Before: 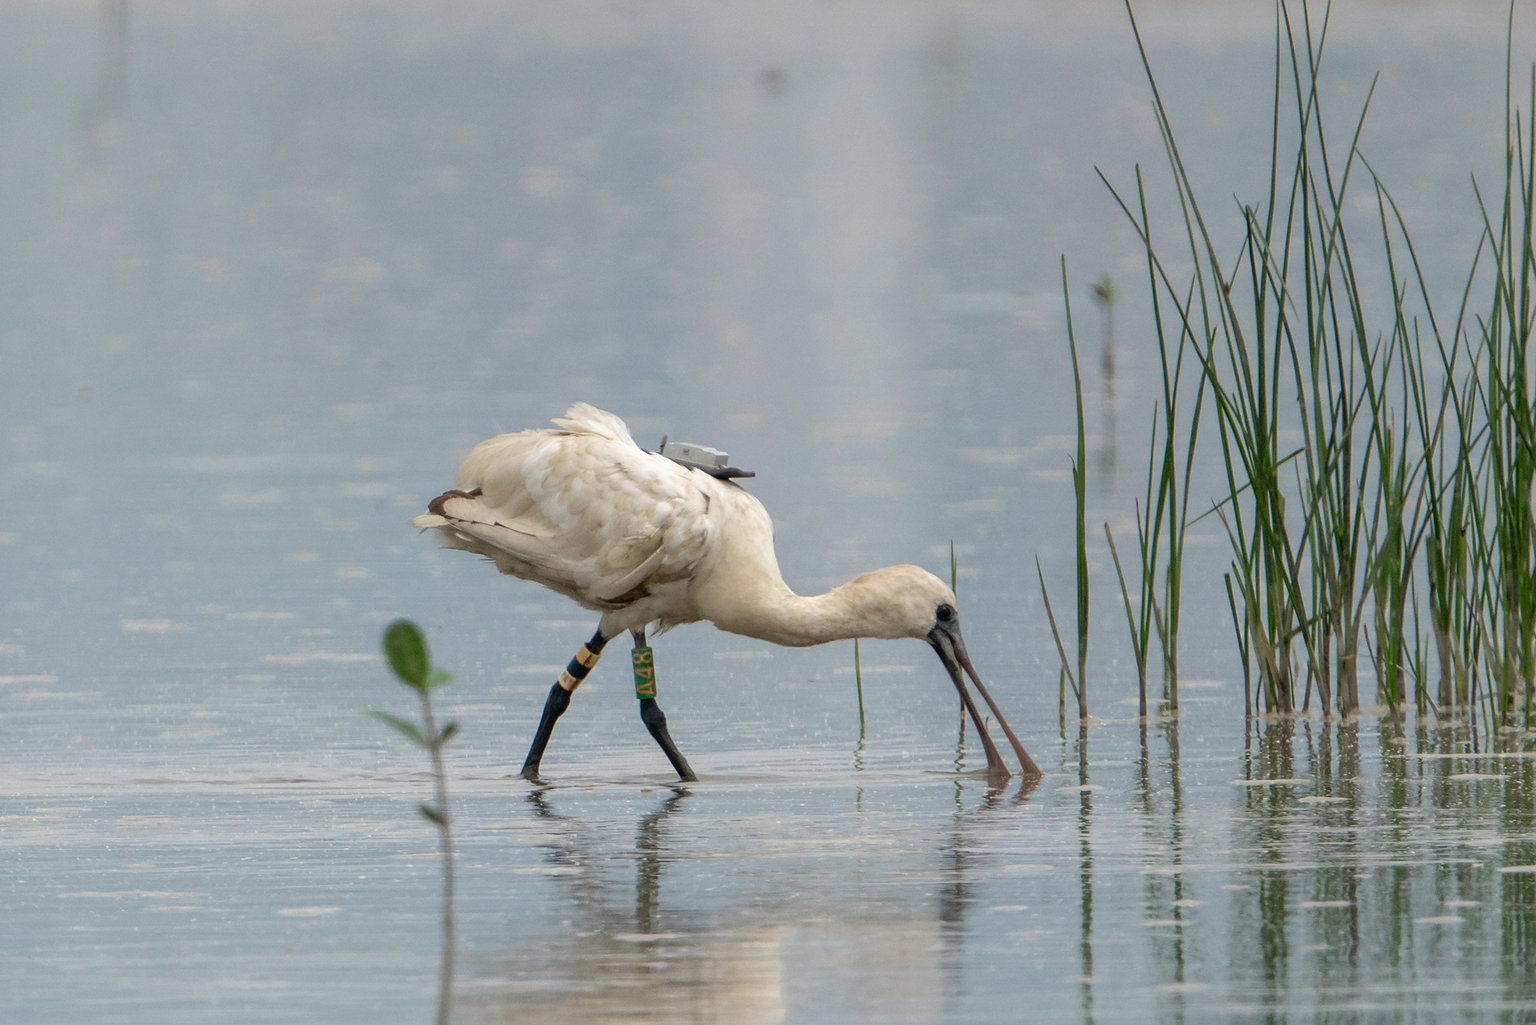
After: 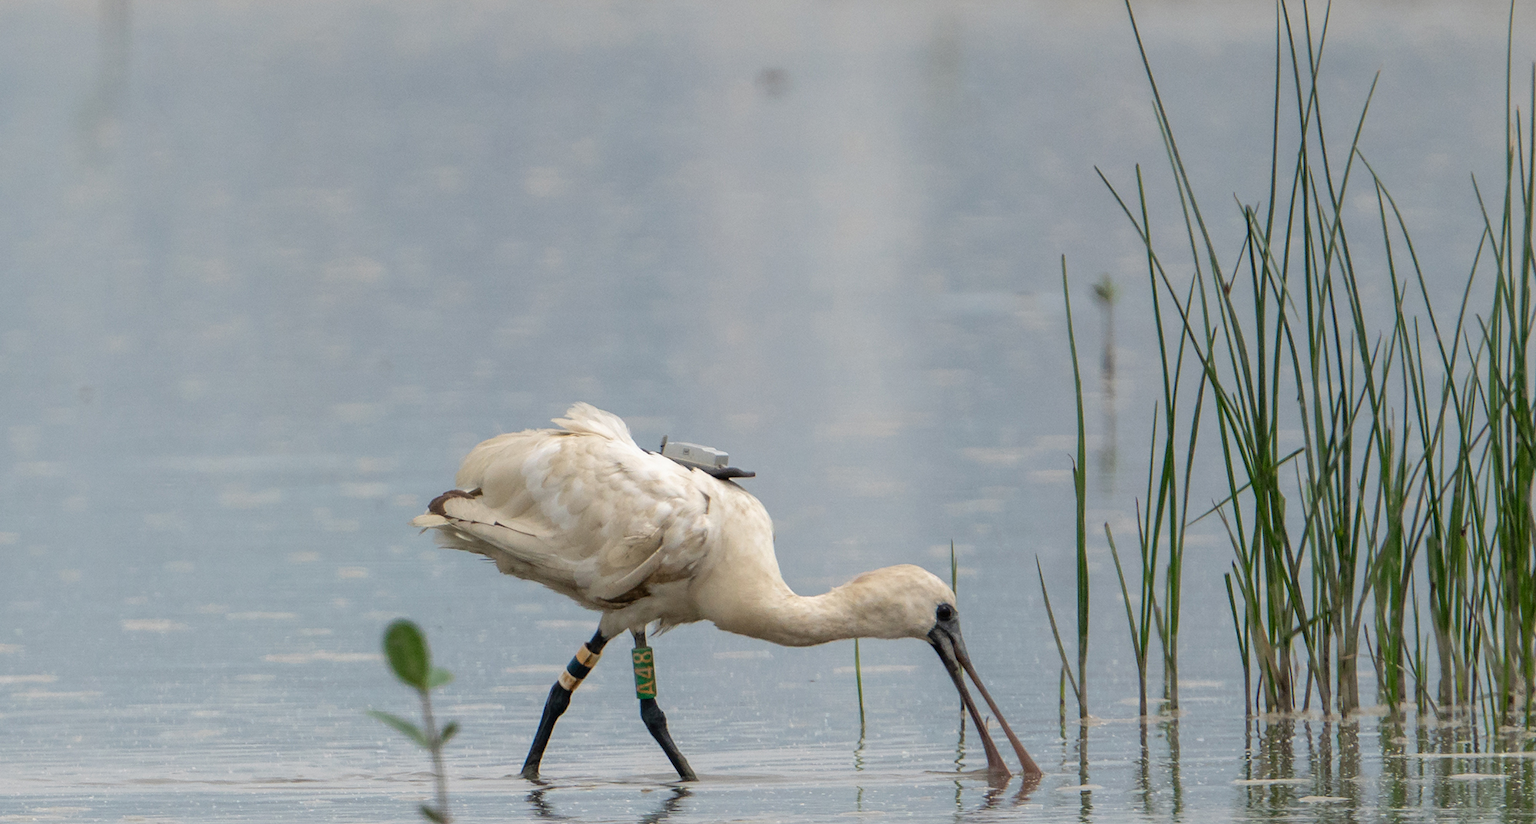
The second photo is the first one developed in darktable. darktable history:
crop: bottom 19.56%
